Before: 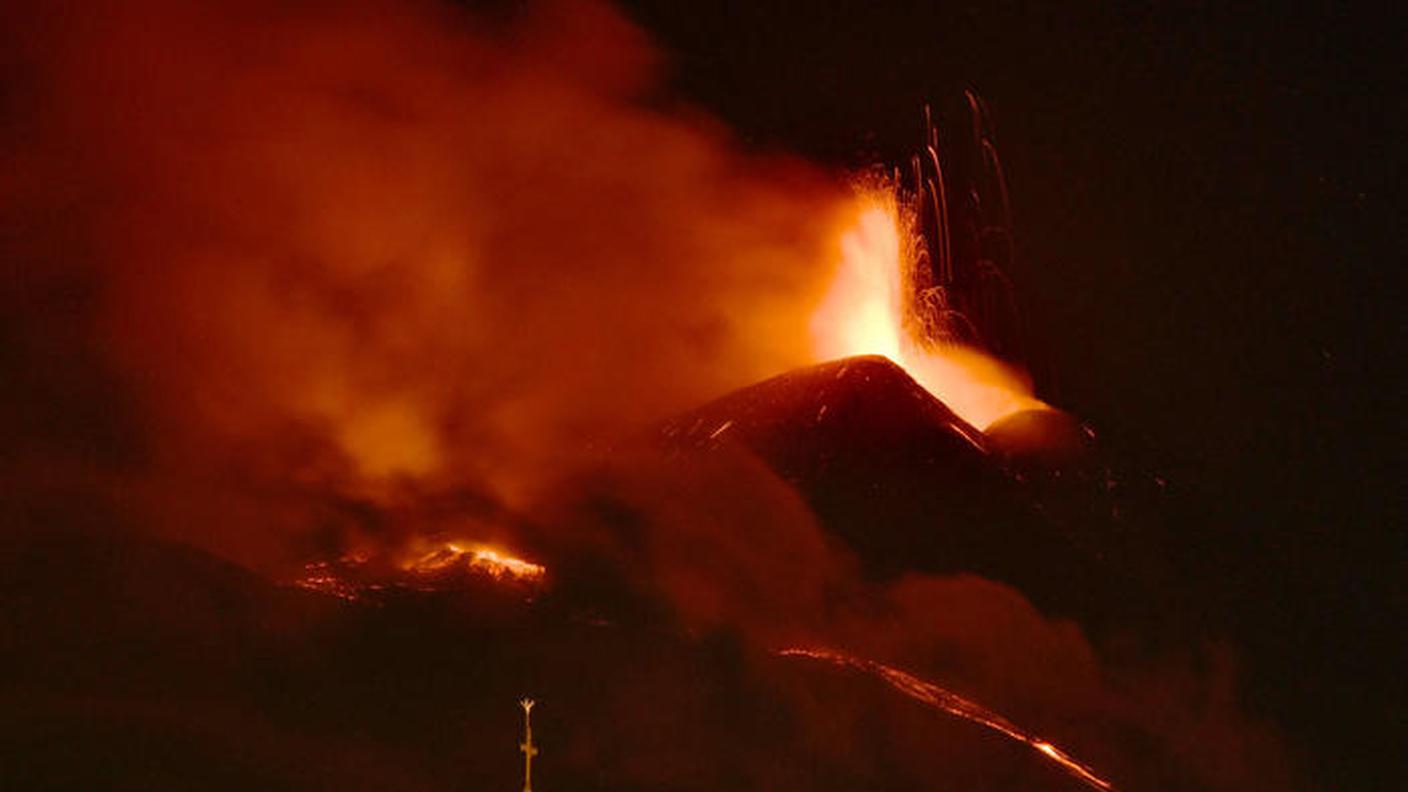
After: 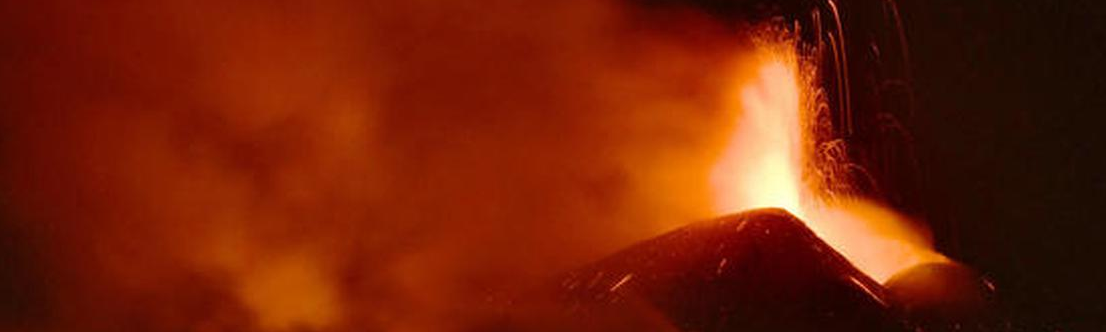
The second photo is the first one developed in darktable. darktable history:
crop: left 7.143%, top 18.602%, right 14.269%, bottom 39.475%
